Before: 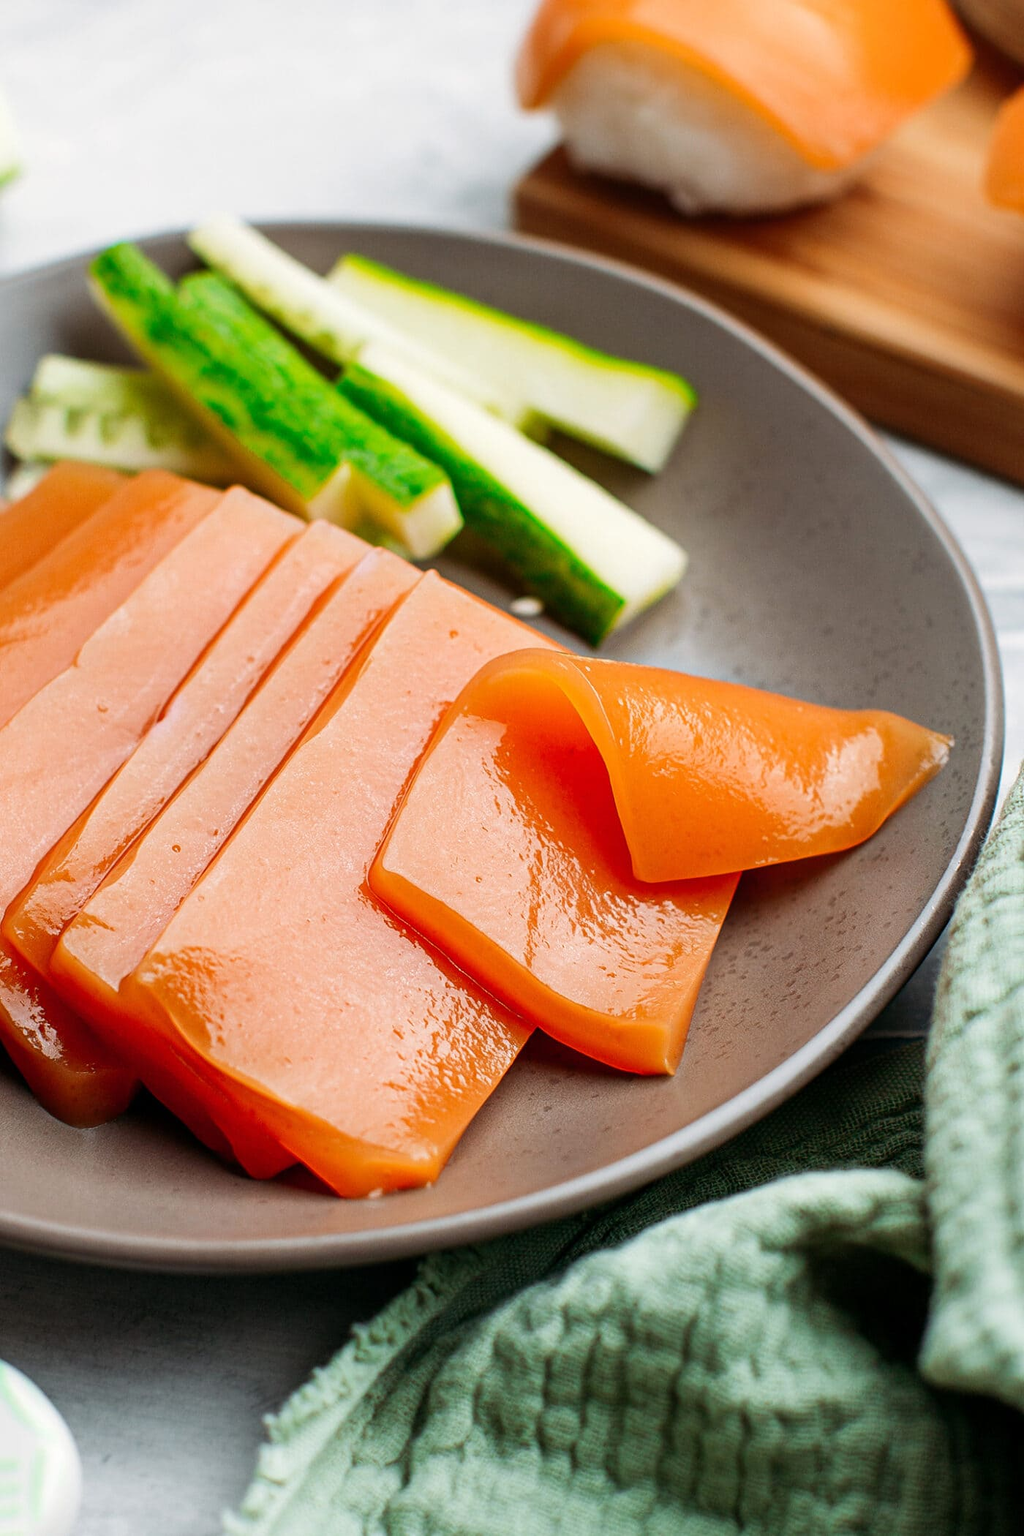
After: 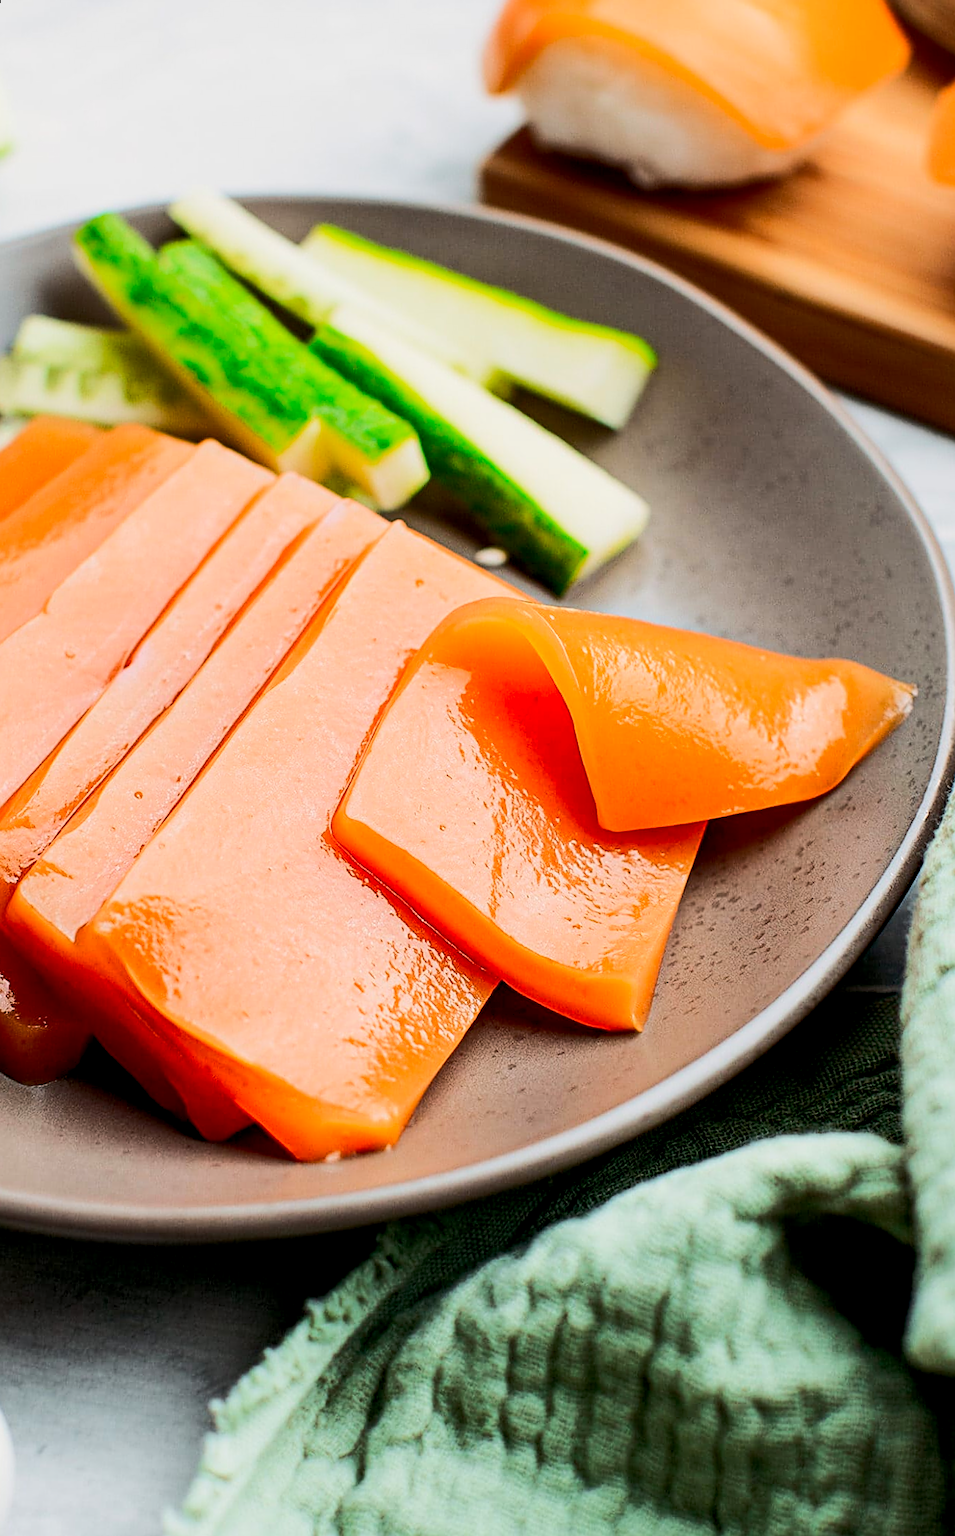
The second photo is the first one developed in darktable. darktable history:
rgb curve: curves: ch0 [(0, 0) (0.284, 0.292) (0.505, 0.644) (1, 1)]; ch1 [(0, 0) (0.284, 0.292) (0.505, 0.644) (1, 1)]; ch2 [(0, 0) (0.284, 0.292) (0.505, 0.644) (1, 1)], compensate middle gray true
exposure: black level correction 0.006, exposure -0.226 EV, compensate highlight preservation false
rotate and perspective: rotation 0.215°, lens shift (vertical) -0.139, crop left 0.069, crop right 0.939, crop top 0.002, crop bottom 0.996
sharpen: on, module defaults
